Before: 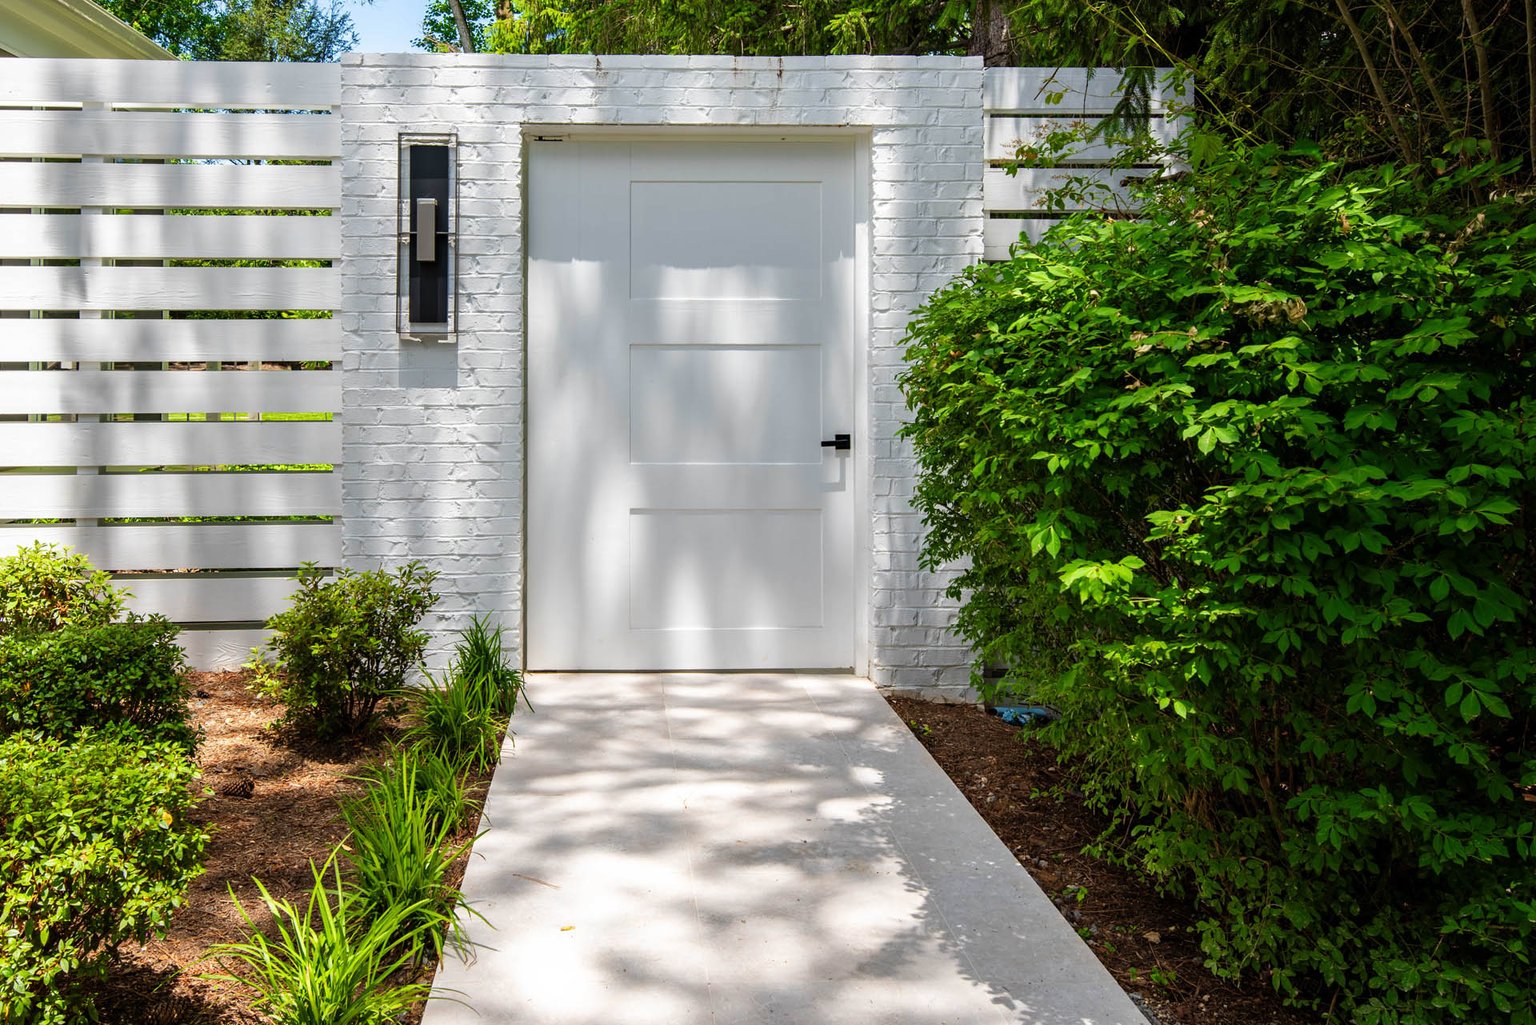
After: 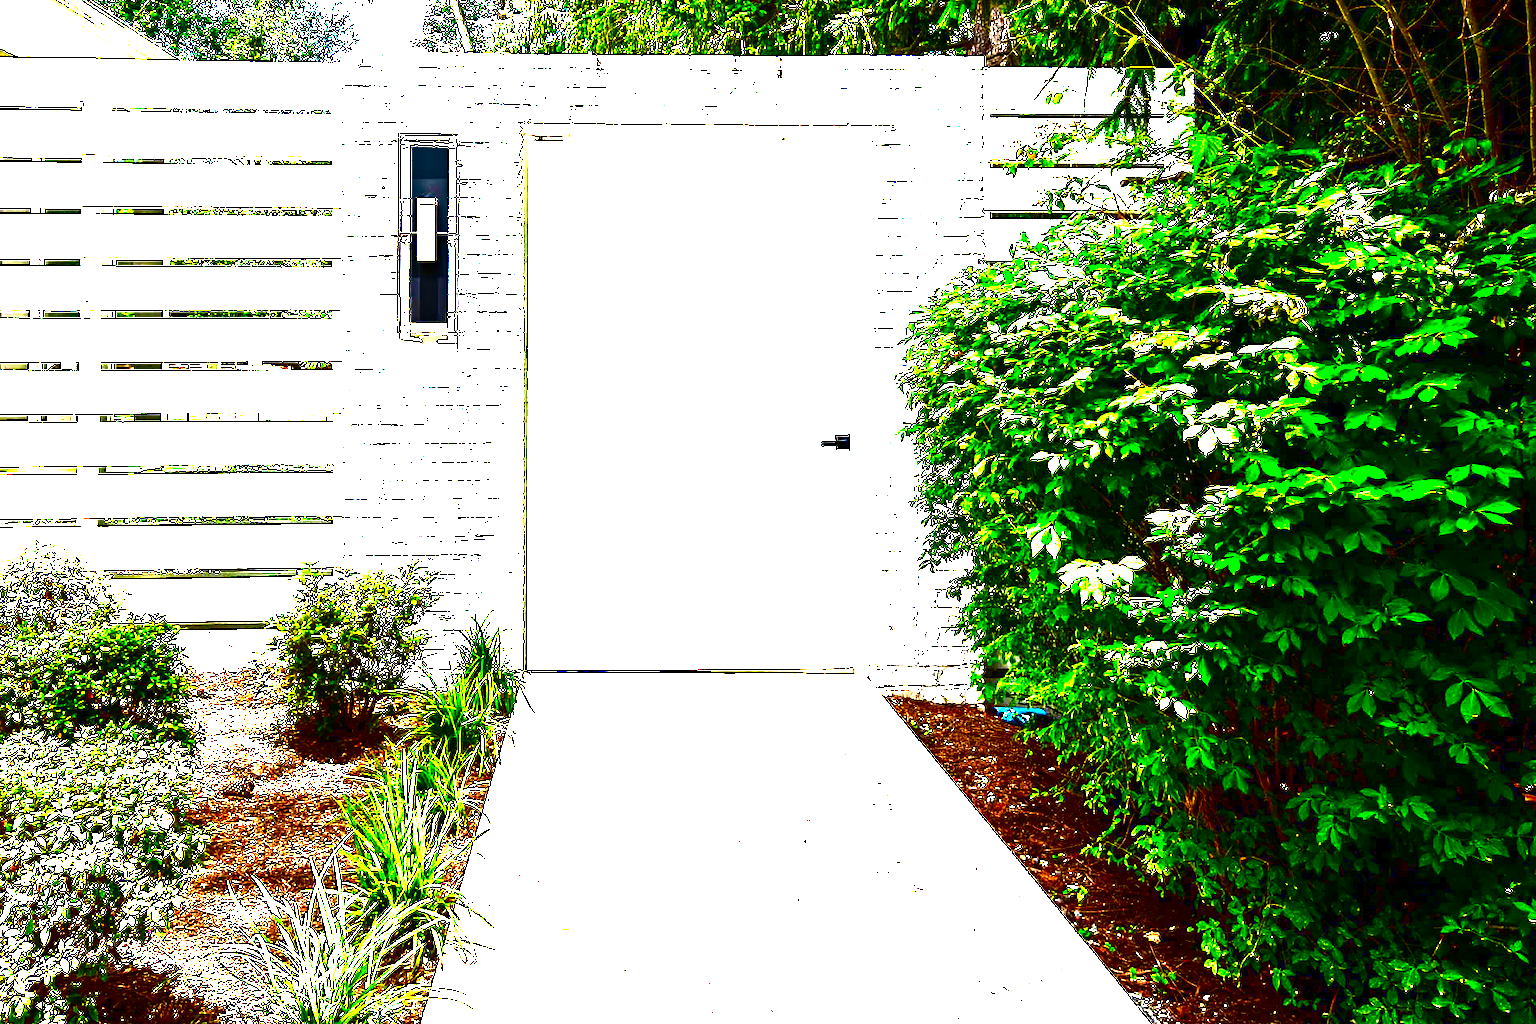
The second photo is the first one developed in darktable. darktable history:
exposure: black level correction 0, exposure 1.379 EV, compensate exposure bias true, compensate highlight preservation false
contrast brightness saturation: brightness -1, saturation 1
